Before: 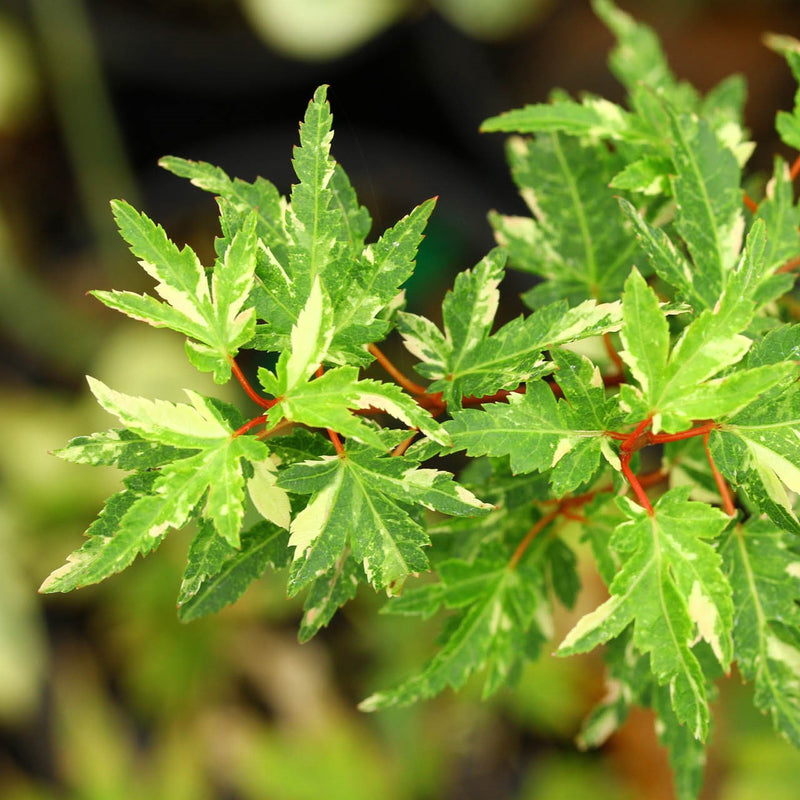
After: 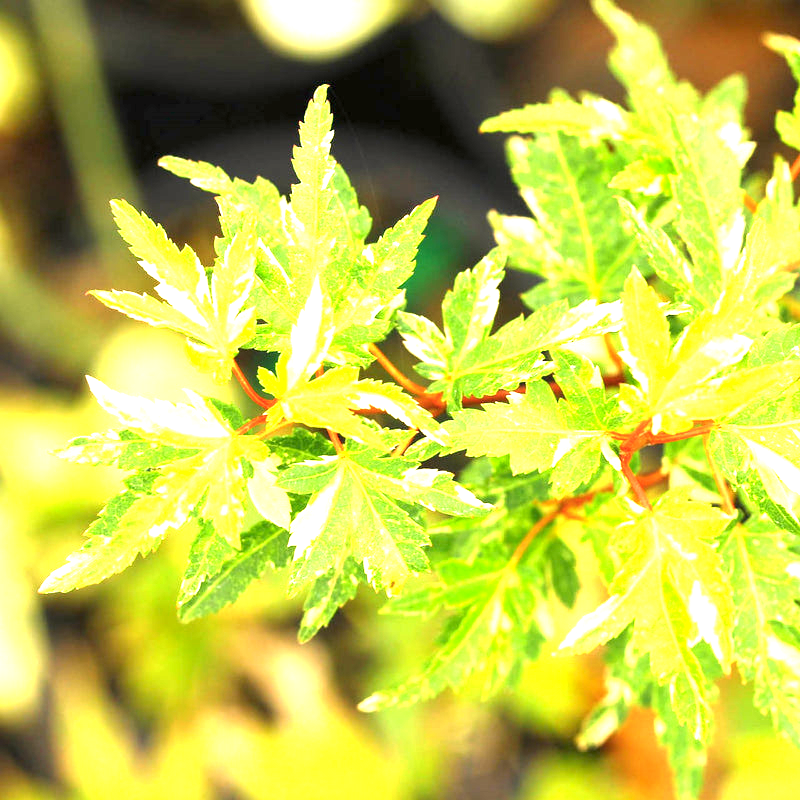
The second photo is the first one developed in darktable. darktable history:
exposure: exposure 2.02 EV, compensate exposure bias true, compensate highlight preservation false
color balance rgb: highlights gain › chroma 2.991%, highlights gain › hue 60.25°, perceptual saturation grading › global saturation 0.932%
